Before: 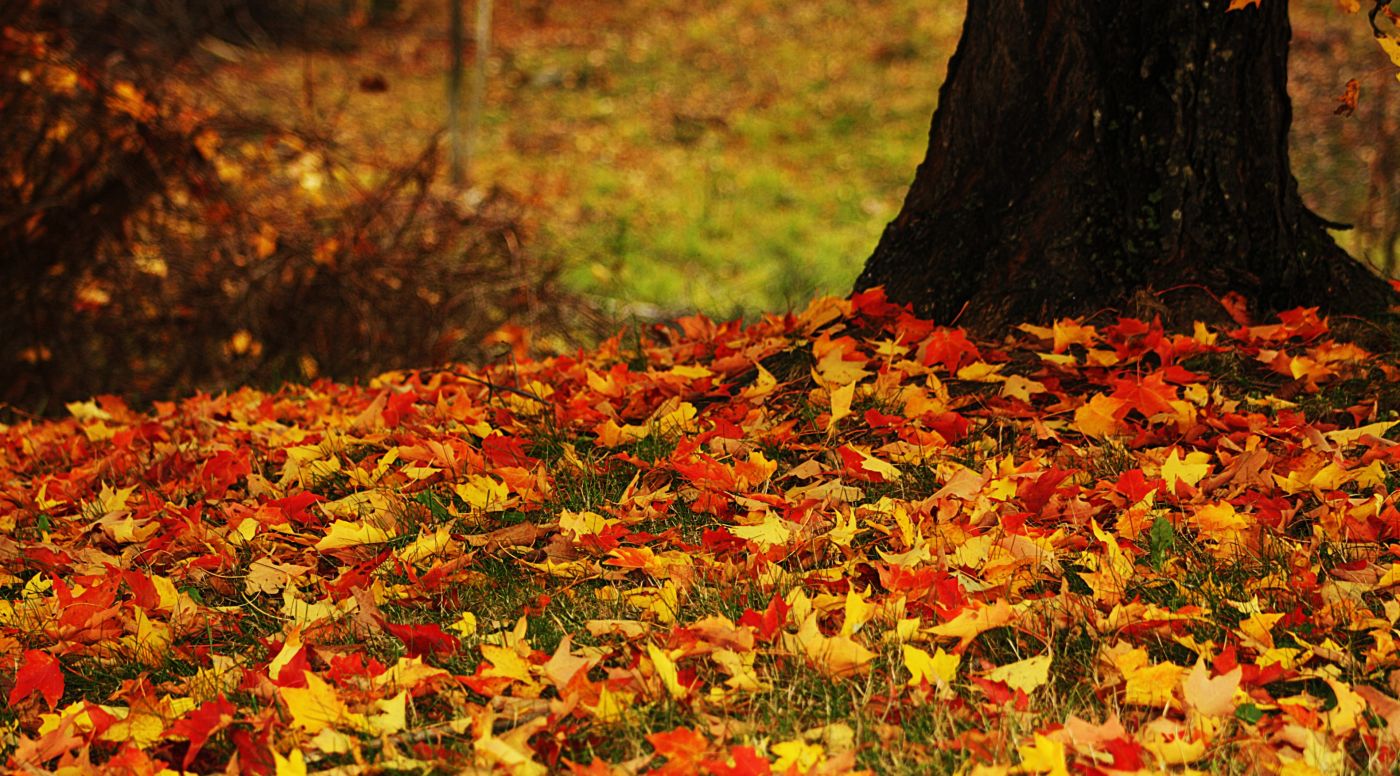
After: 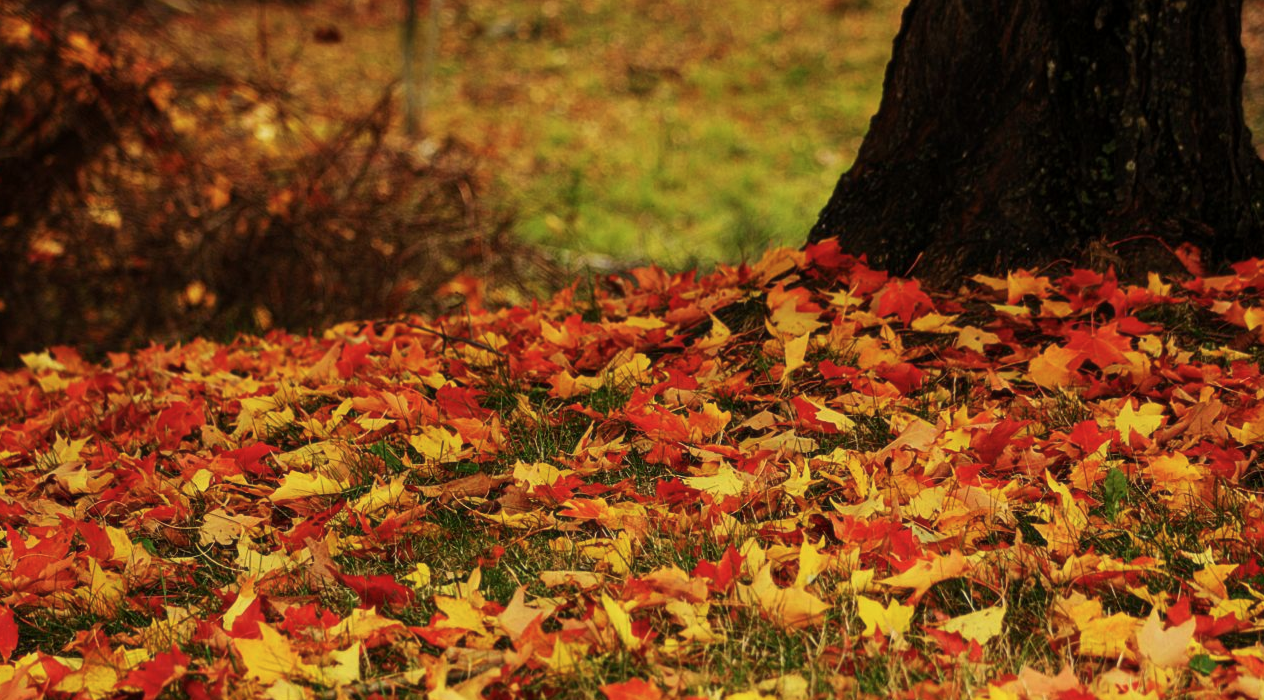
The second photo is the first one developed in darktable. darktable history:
crop: left 3.305%, top 6.436%, right 6.389%, bottom 3.258%
exposure: black level correction 0.001, exposure -0.125 EV, compensate exposure bias true, compensate highlight preservation false
soften: size 10%, saturation 50%, brightness 0.2 EV, mix 10%
